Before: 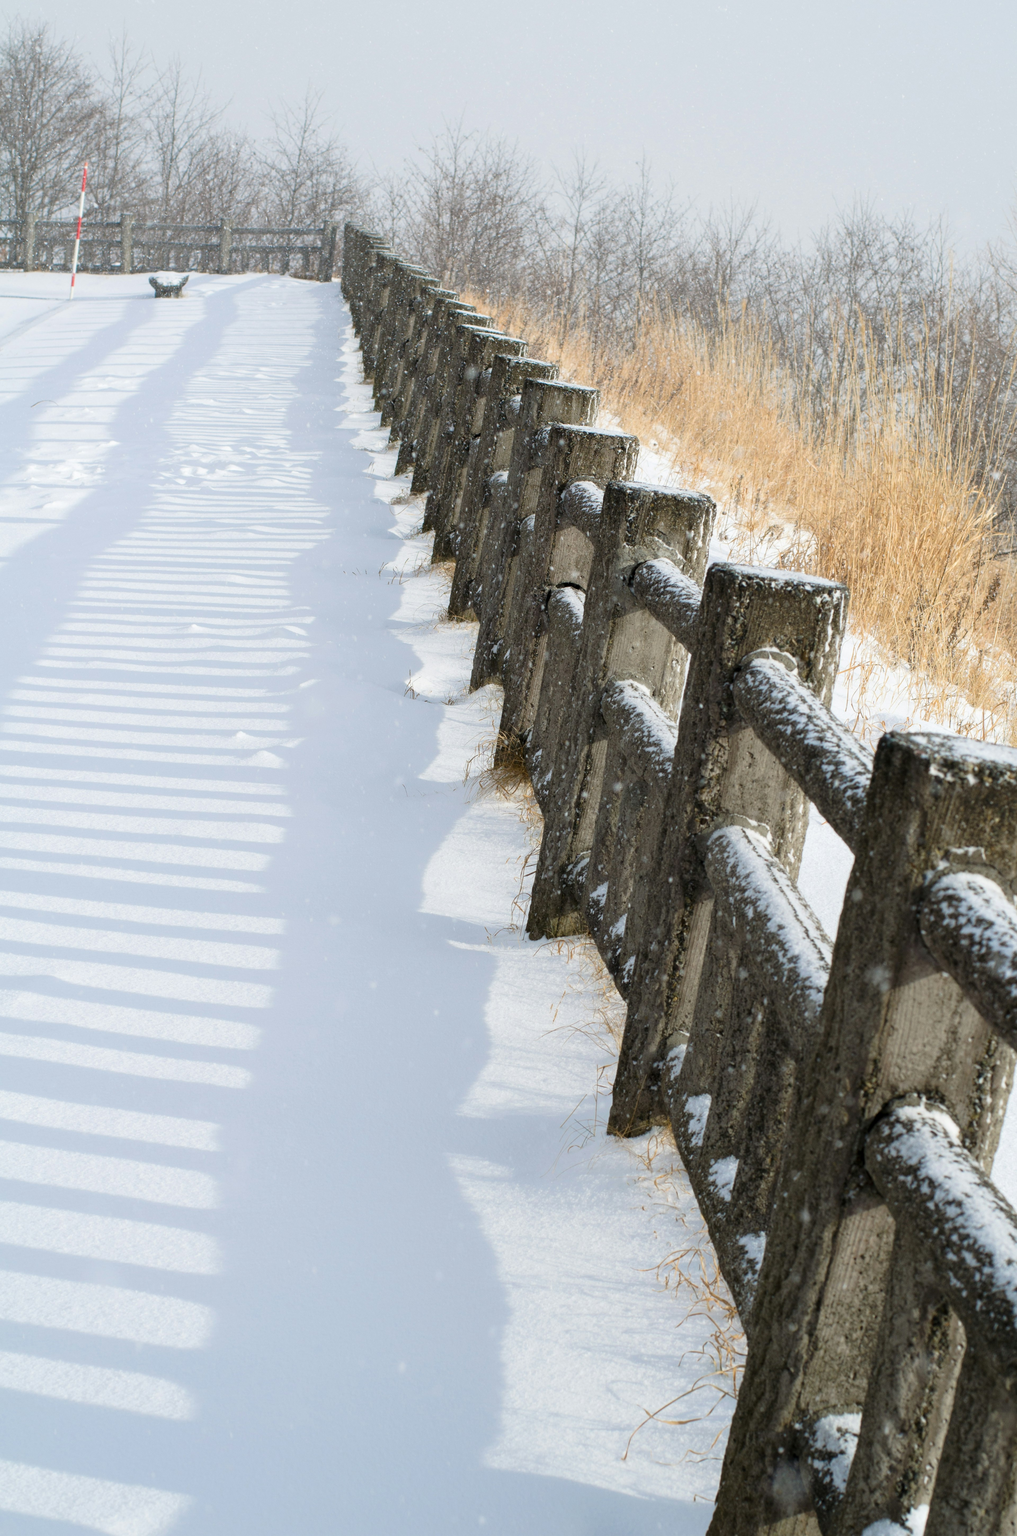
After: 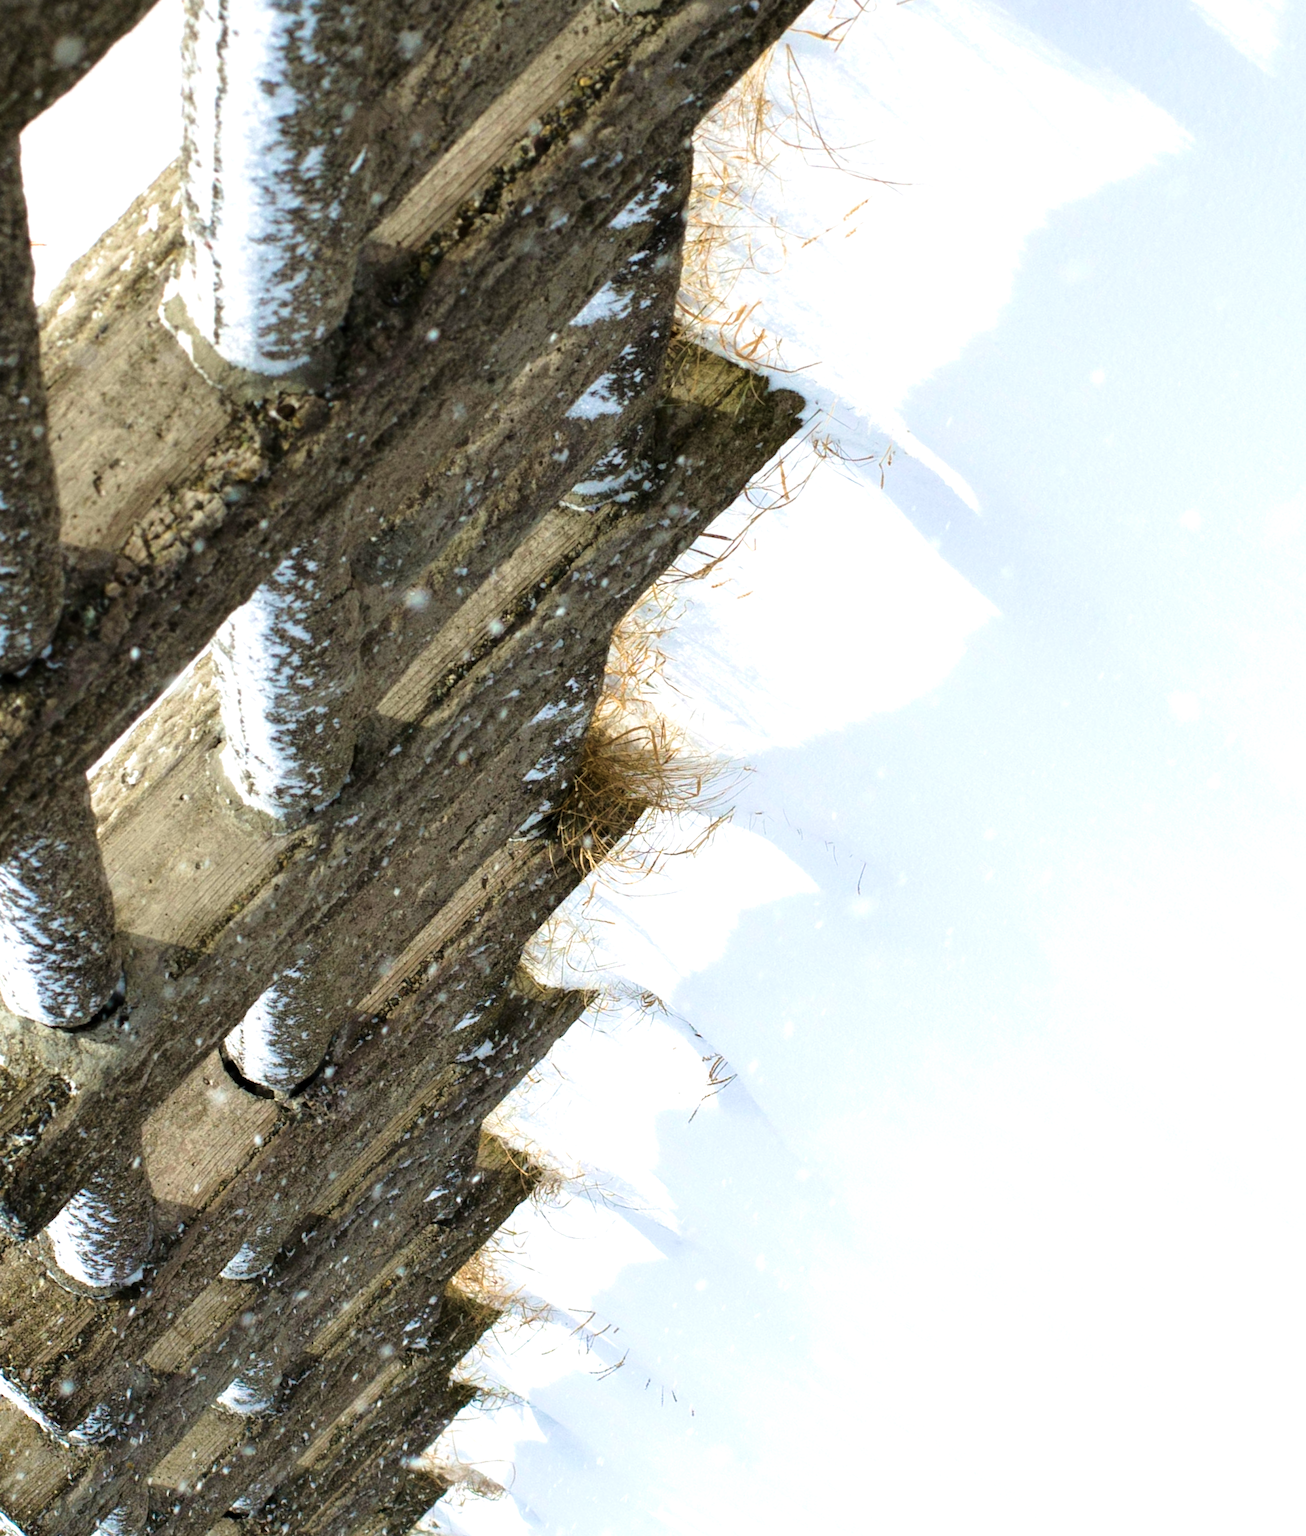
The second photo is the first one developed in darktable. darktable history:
crop and rotate: angle 146.85°, left 9.185%, top 15.633%, right 4.441%, bottom 17.102%
tone equalizer: -8 EV -0.75 EV, -7 EV -0.685 EV, -6 EV -0.595 EV, -5 EV -0.367 EV, -3 EV 0.4 EV, -2 EV 0.6 EV, -1 EV 0.674 EV, +0 EV 0.777 EV
velvia: strength 44.84%
